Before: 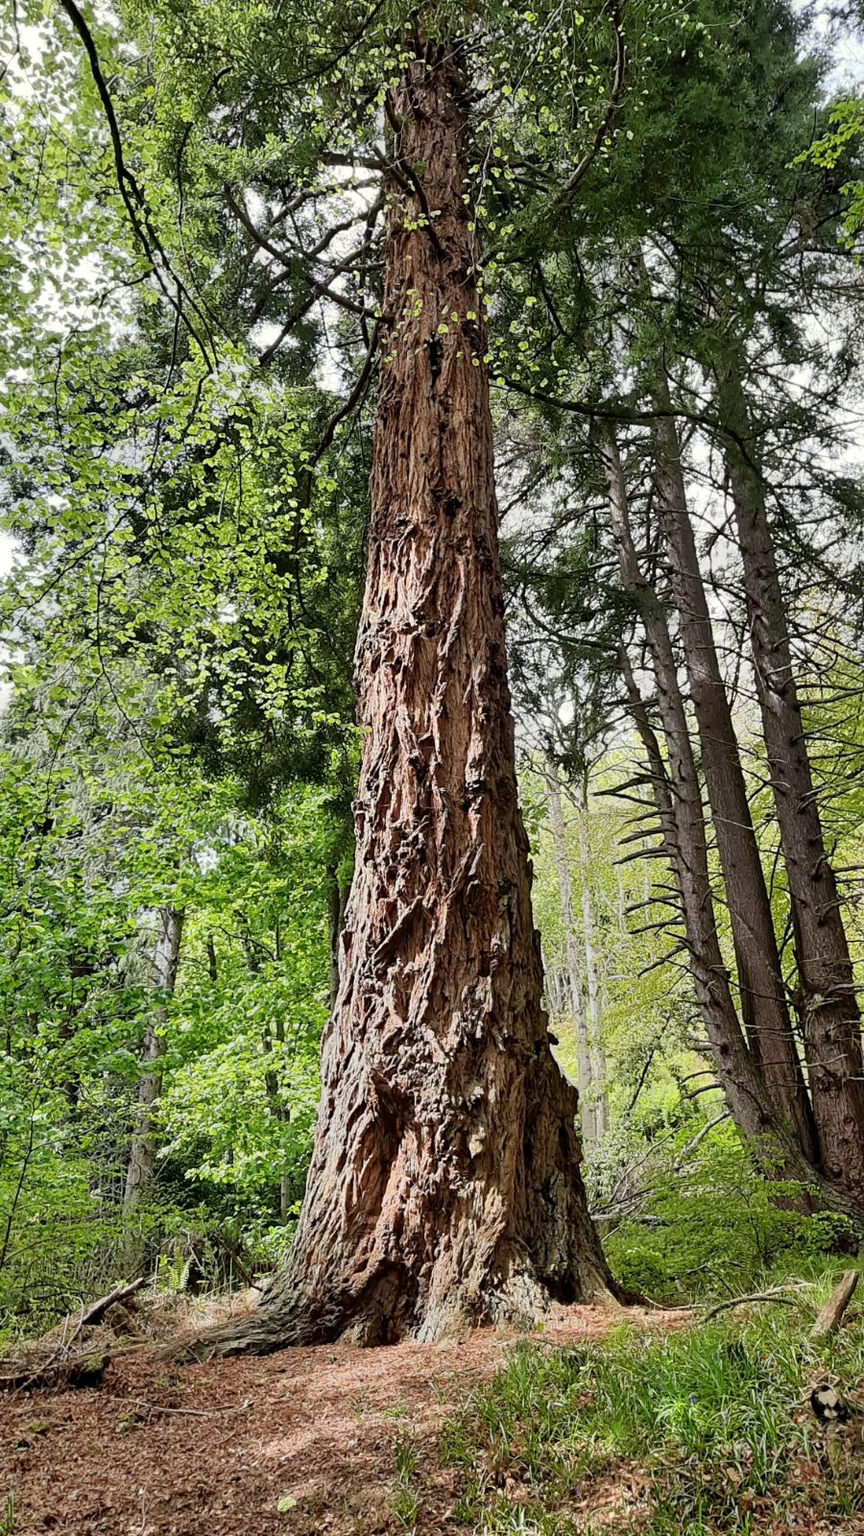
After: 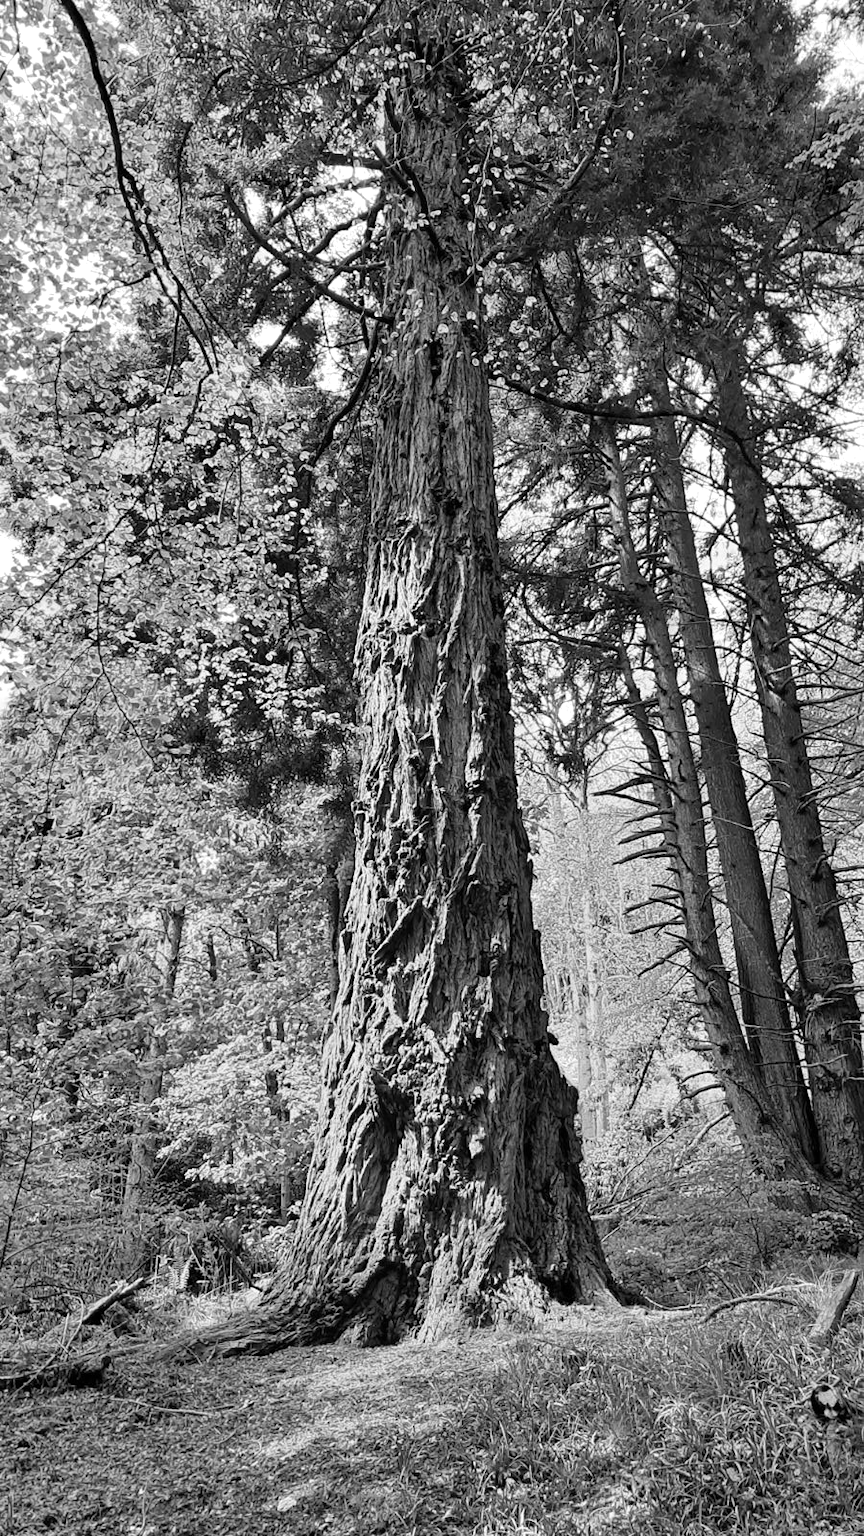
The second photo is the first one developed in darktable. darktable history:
exposure: exposure 0.2 EV, compensate highlight preservation false
monochrome: a -4.13, b 5.16, size 1
